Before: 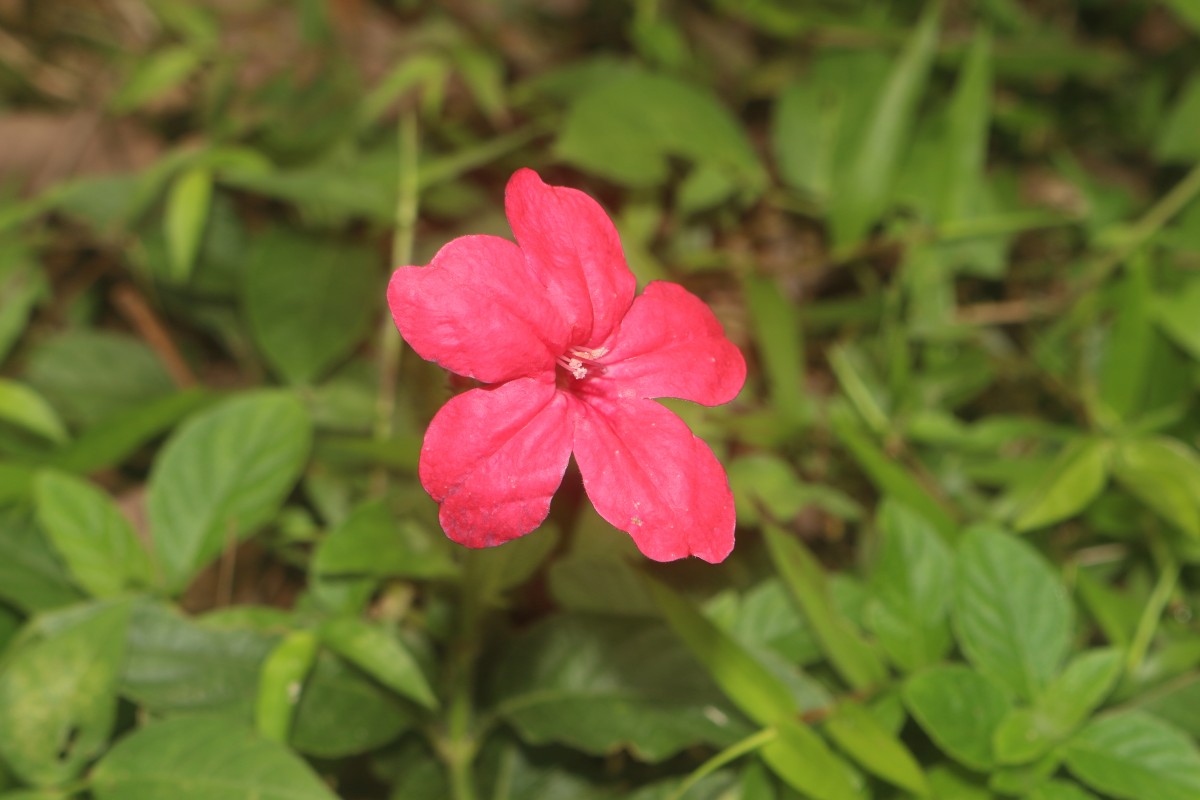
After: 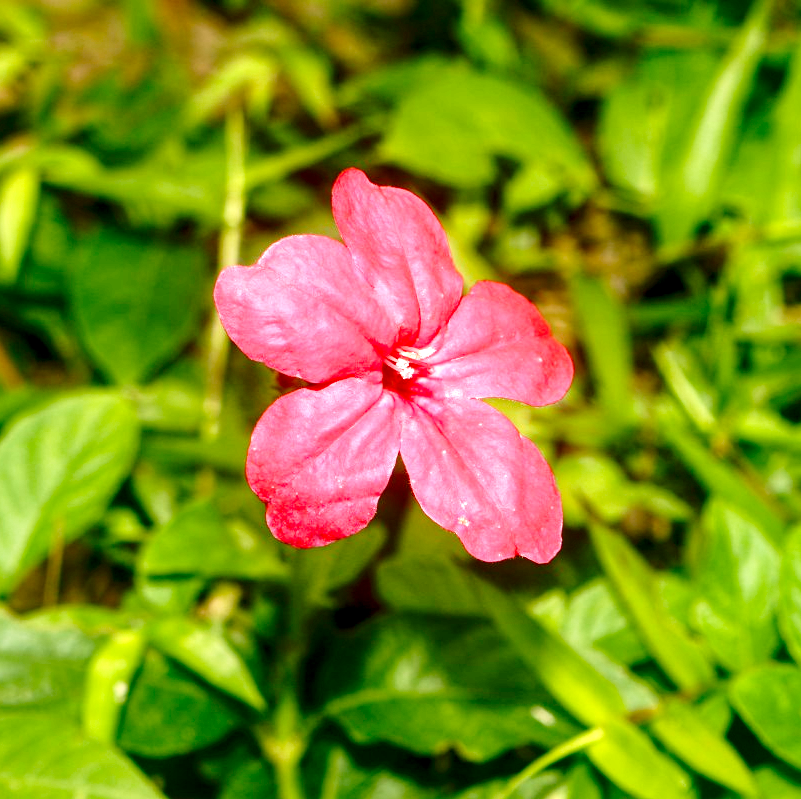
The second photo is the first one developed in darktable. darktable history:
color balance rgb: shadows lift › chroma 11.553%, shadows lift › hue 132.05°, perceptual saturation grading › global saturation 20.506%, perceptual saturation grading › highlights -19.806%, perceptual saturation grading › shadows 29.682%, perceptual brilliance grading › global brilliance 1.574%, perceptual brilliance grading › highlights 8.435%, perceptual brilliance grading › shadows -4.024%
base curve: curves: ch0 [(0, 0) (0.028, 0.03) (0.121, 0.232) (0.46, 0.748) (0.859, 0.968) (1, 1)], preserve colors none
local contrast: highlights 60%, shadows 61%, detail 160%
crop and rotate: left 14.475%, right 18.704%
velvia: on, module defaults
